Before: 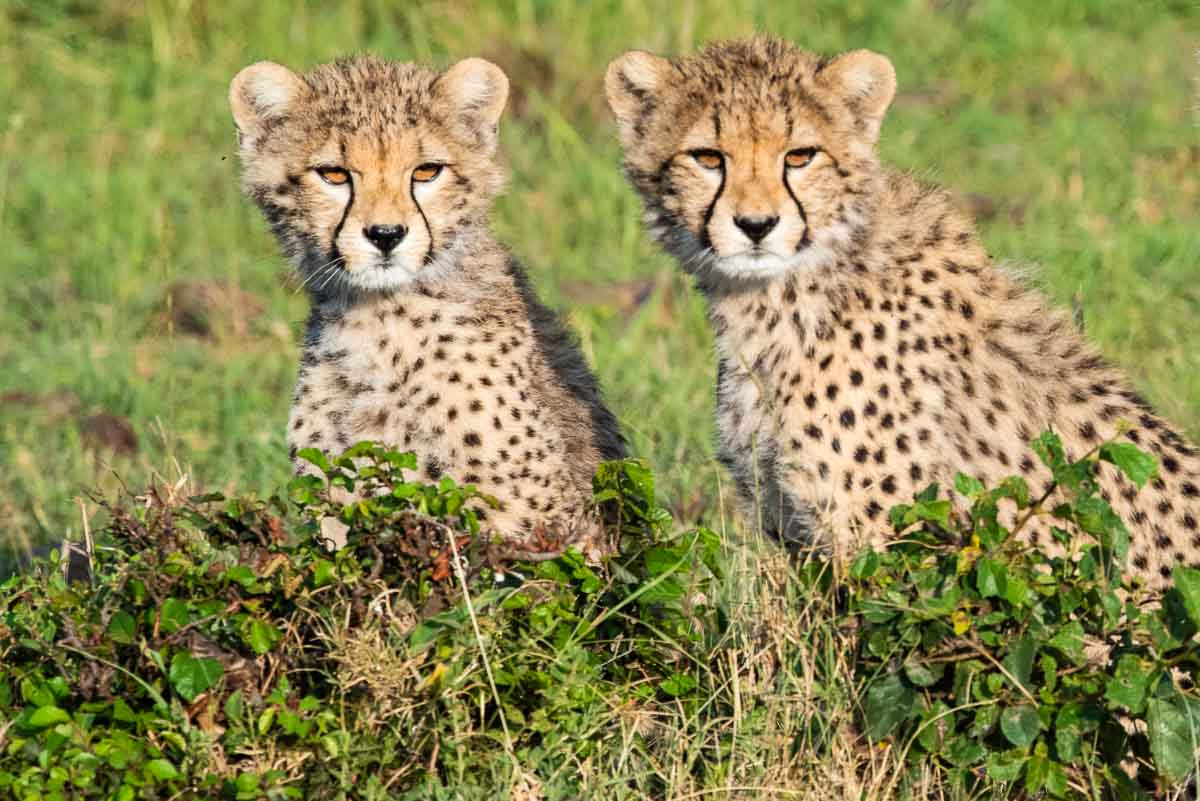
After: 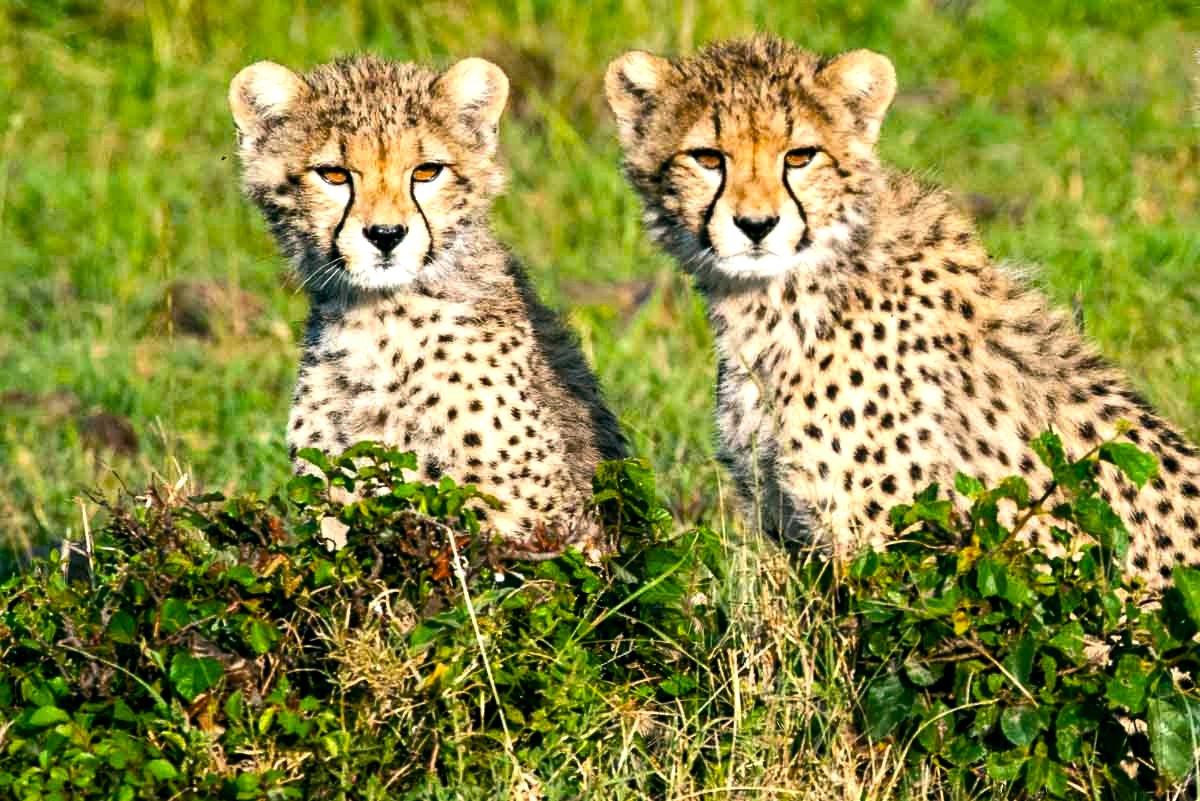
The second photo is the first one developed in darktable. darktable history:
color balance rgb: shadows lift › chroma 2.024%, shadows lift › hue 134.65°, global offset › luminance -0.322%, global offset › chroma 0.109%, global offset › hue 167.09°, perceptual saturation grading › global saturation 17.882%, perceptual brilliance grading › global brilliance 14.921%, perceptual brilliance grading › shadows -35.229%, global vibrance 9.571%, contrast 14.458%, saturation formula JzAzBz (2021)
